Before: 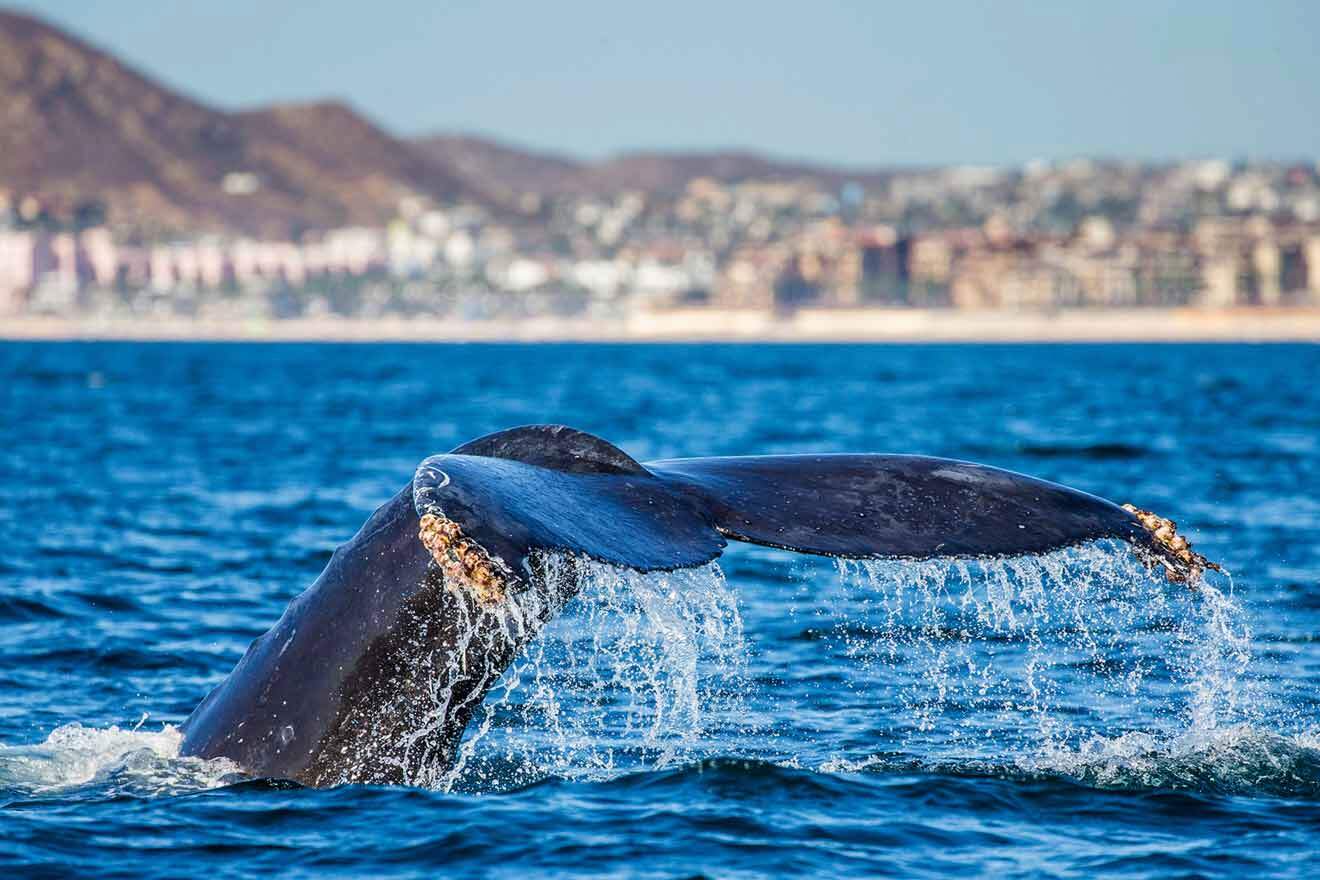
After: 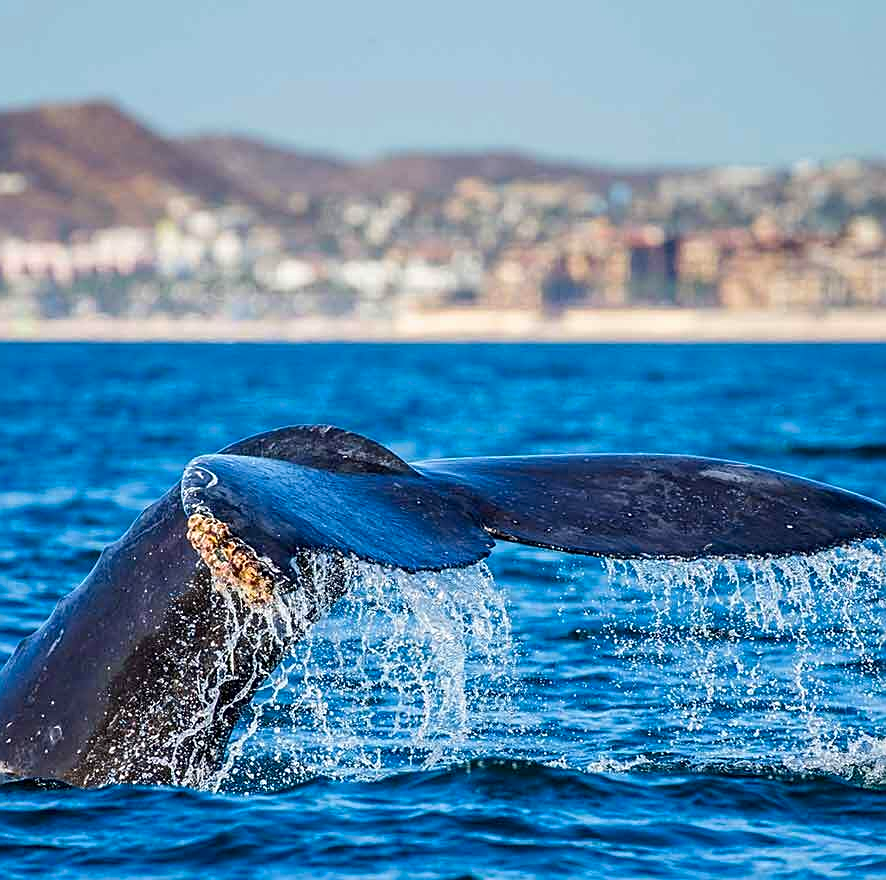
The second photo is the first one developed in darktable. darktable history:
sharpen: on, module defaults
crop and rotate: left 17.607%, right 15.198%
contrast brightness saturation: contrast 0.04, saturation 0.16
